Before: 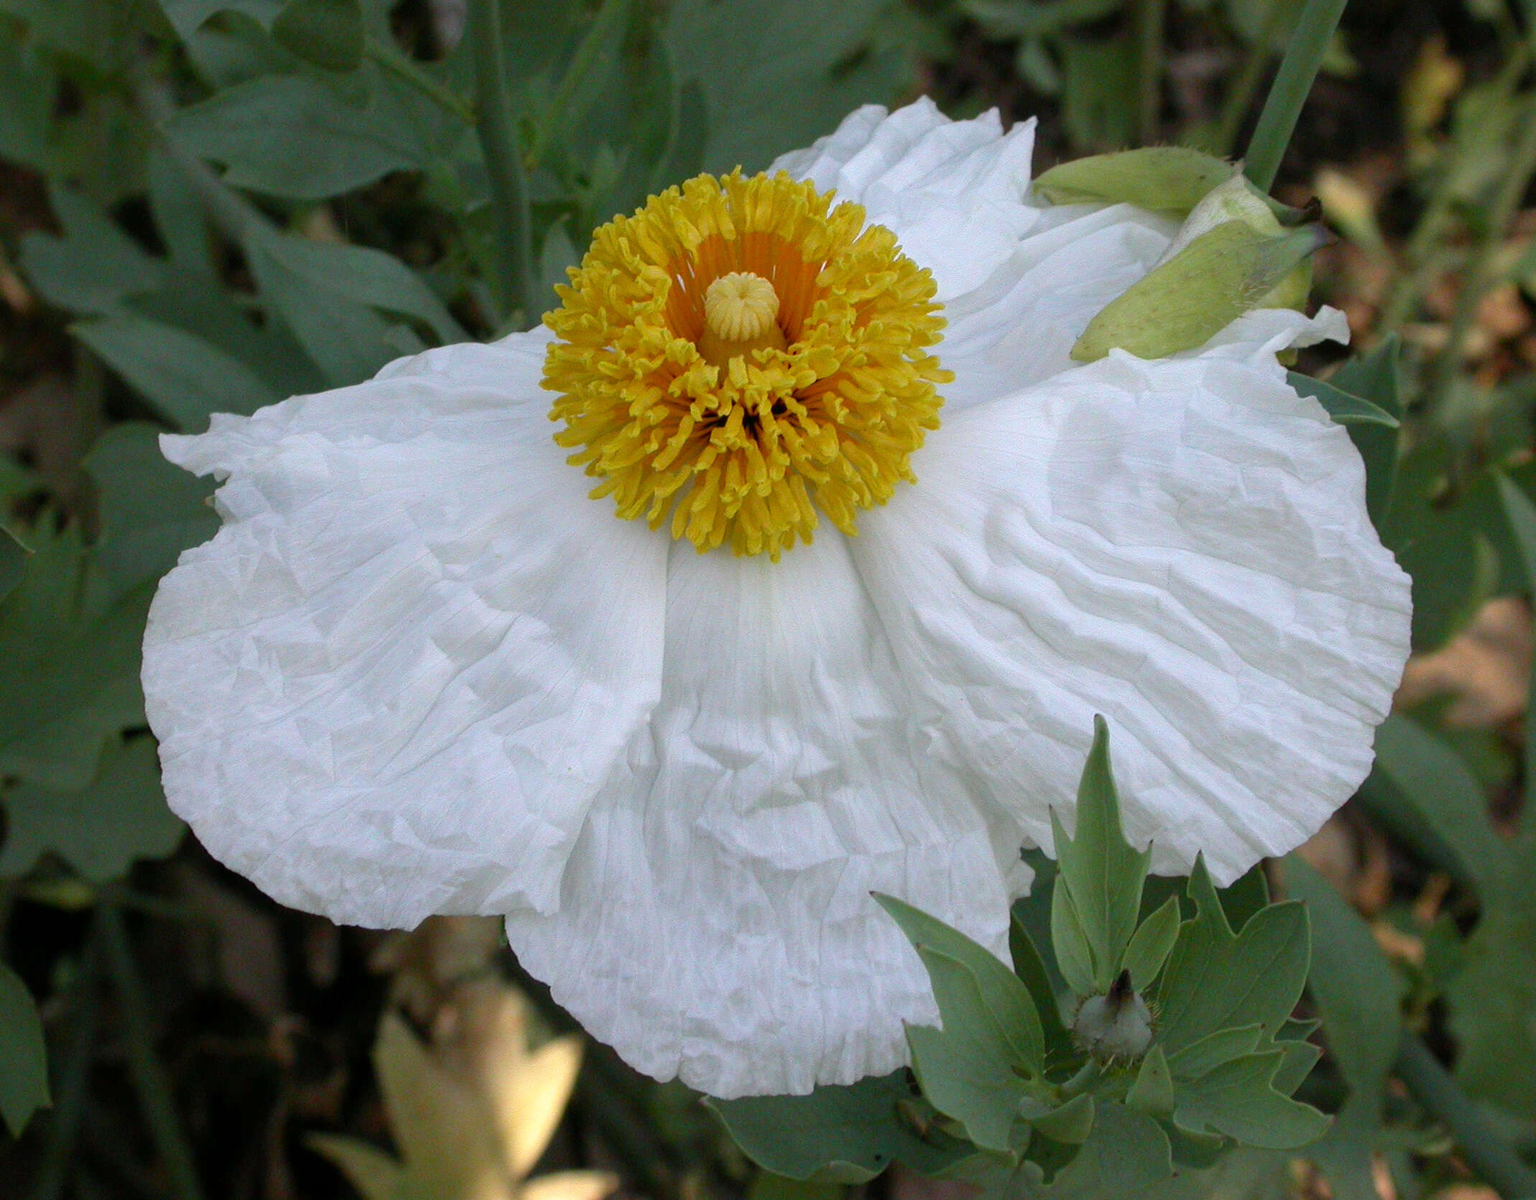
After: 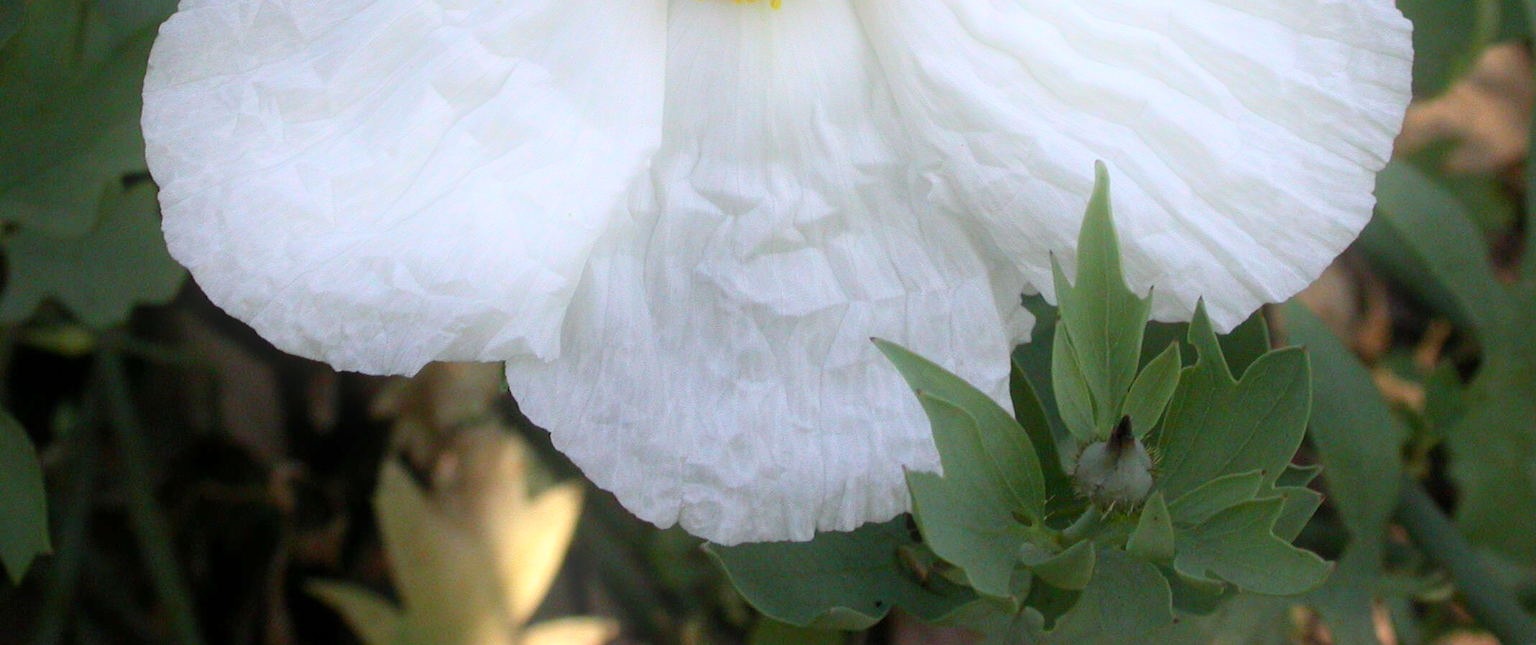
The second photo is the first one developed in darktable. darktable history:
crop and rotate: top 46.237%
bloom: on, module defaults
